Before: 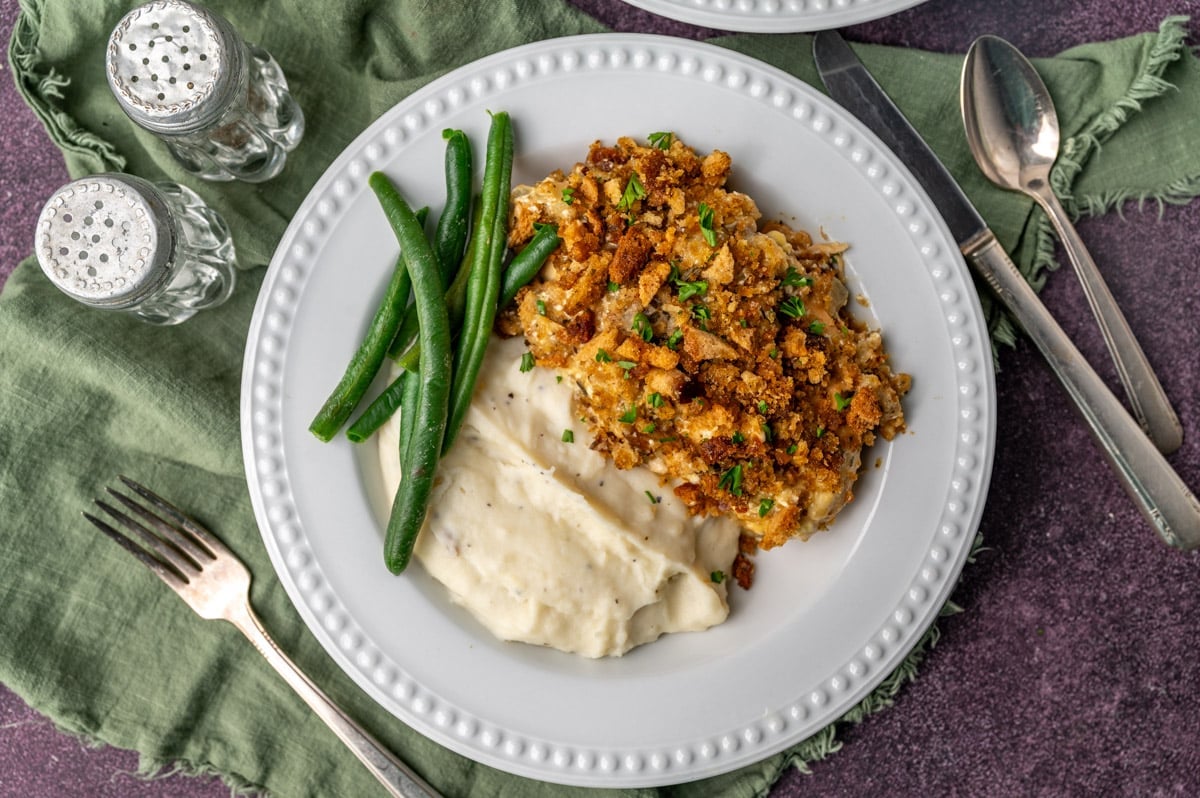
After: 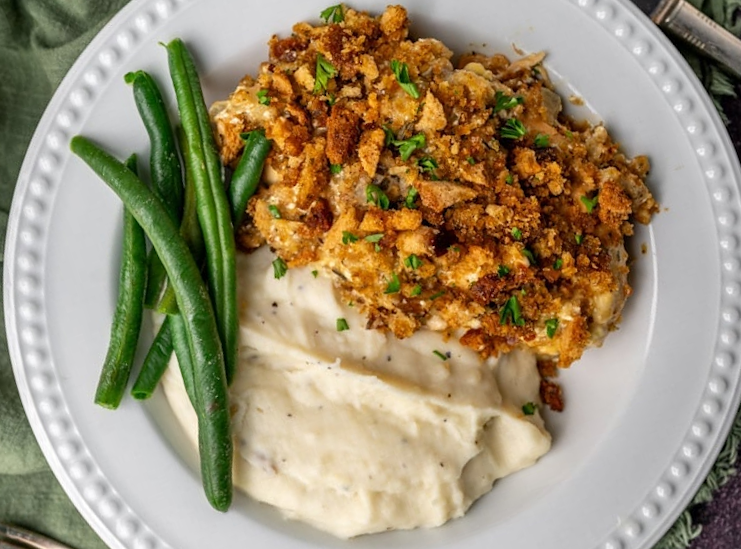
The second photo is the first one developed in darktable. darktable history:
crop and rotate: angle 19.01°, left 6.973%, right 4.289%, bottom 1.163%
